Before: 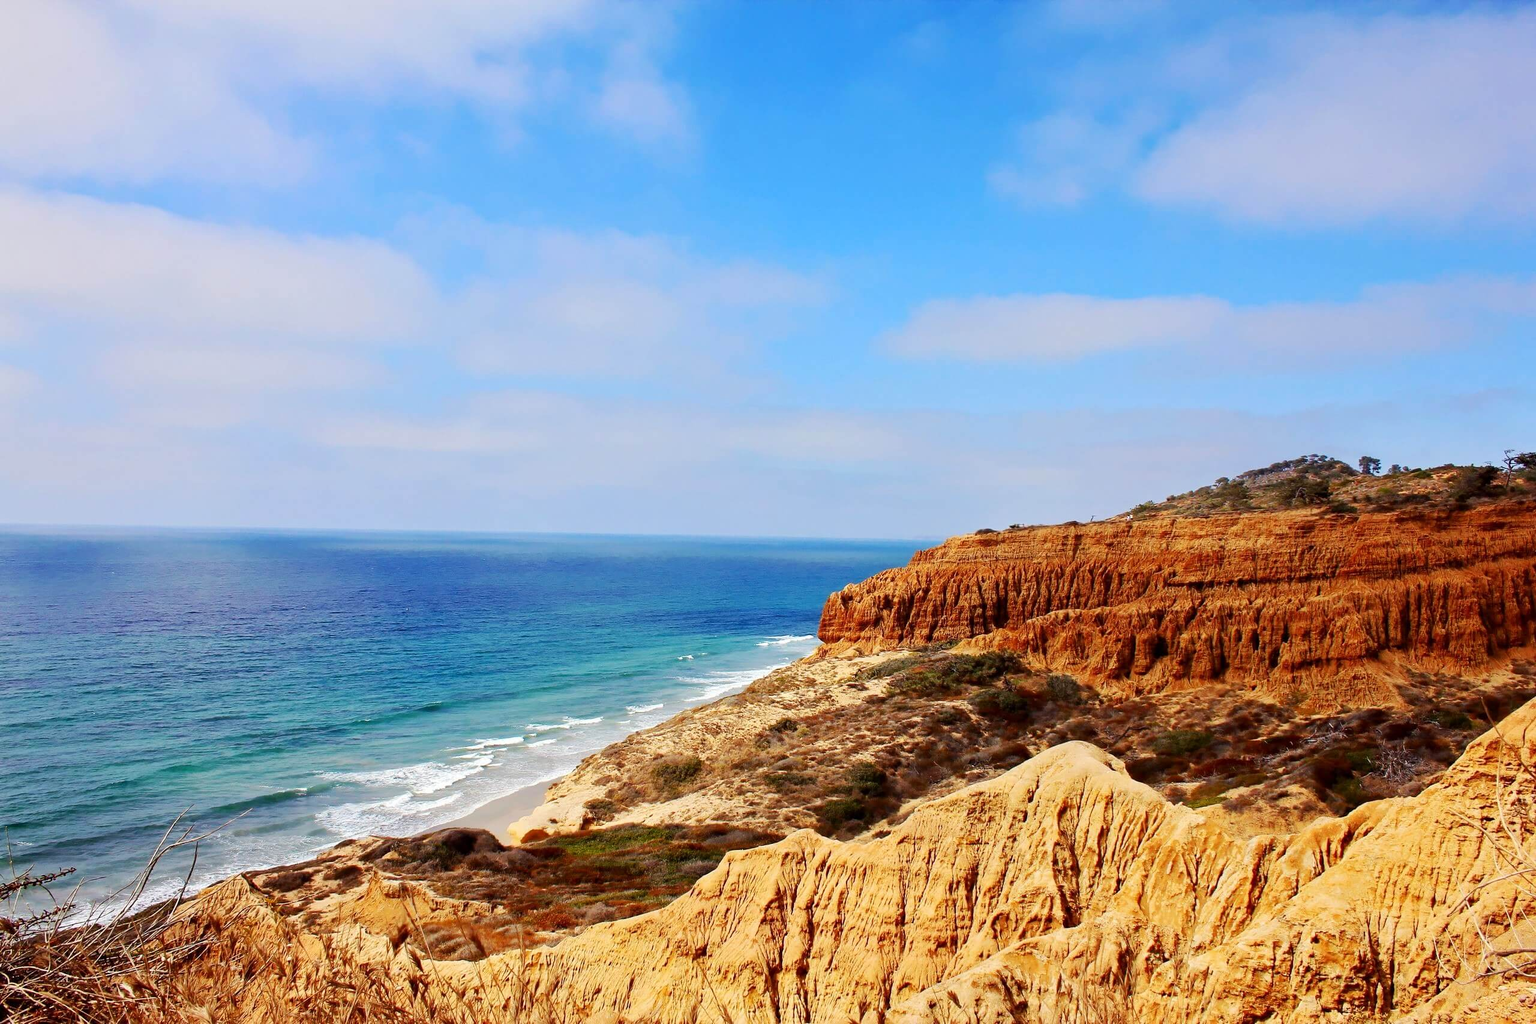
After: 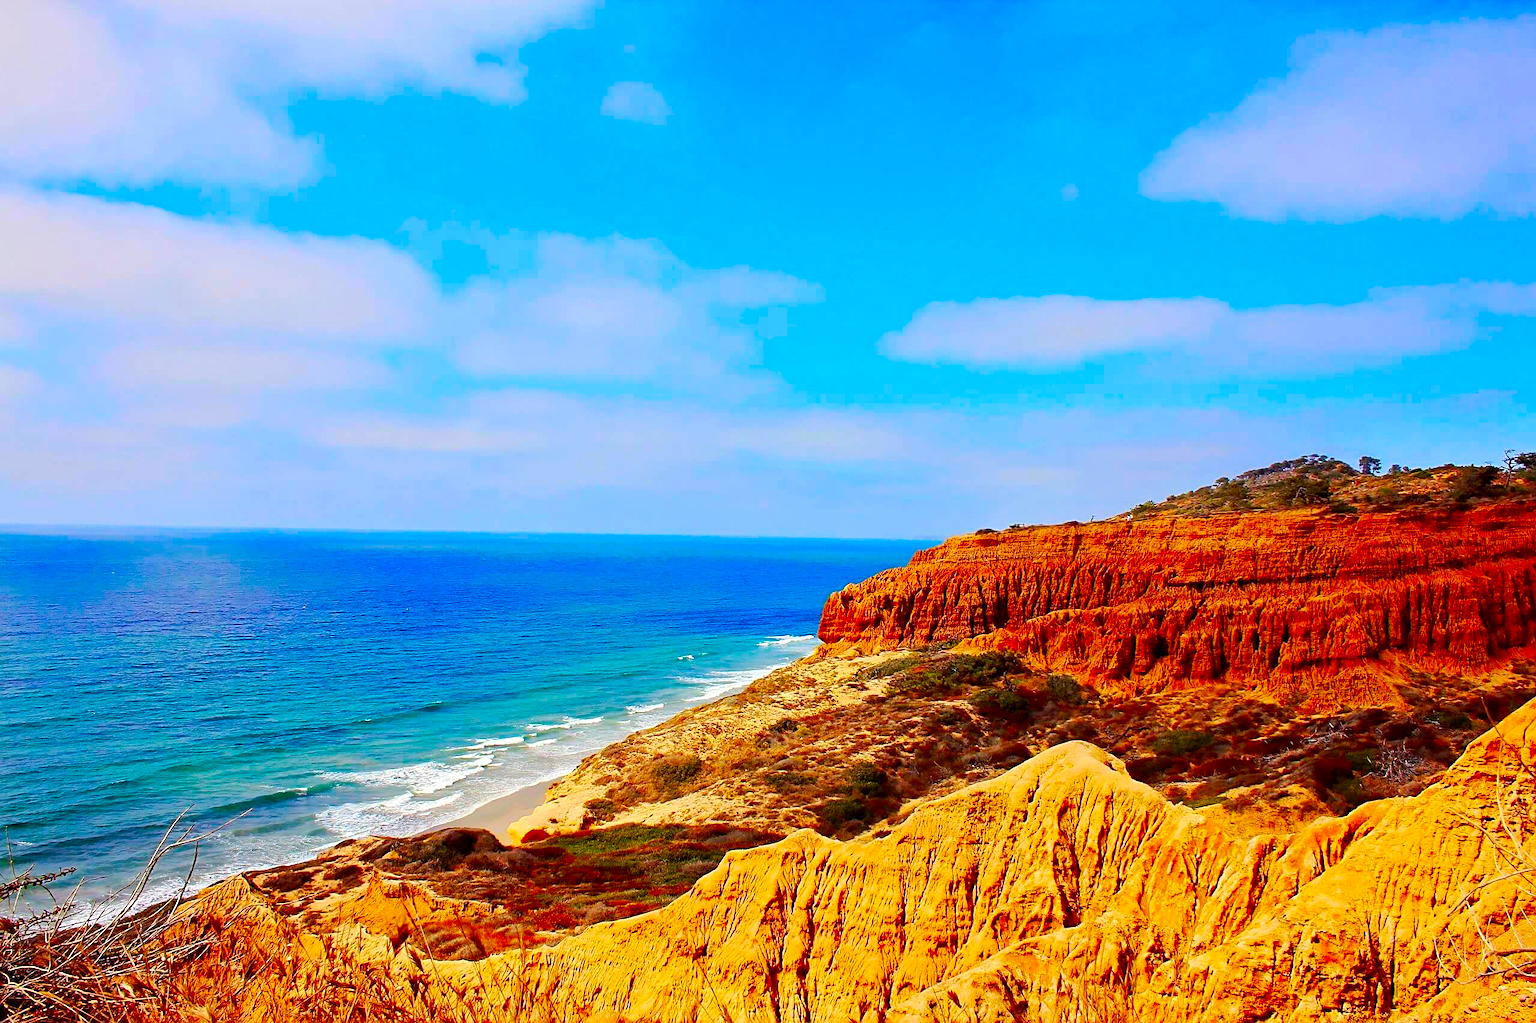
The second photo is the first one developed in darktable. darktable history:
haze removal: compatibility mode true, adaptive false
sharpen: on, module defaults
color correction: highlights b* 0.052, saturation 1.77
base curve: preserve colors none
